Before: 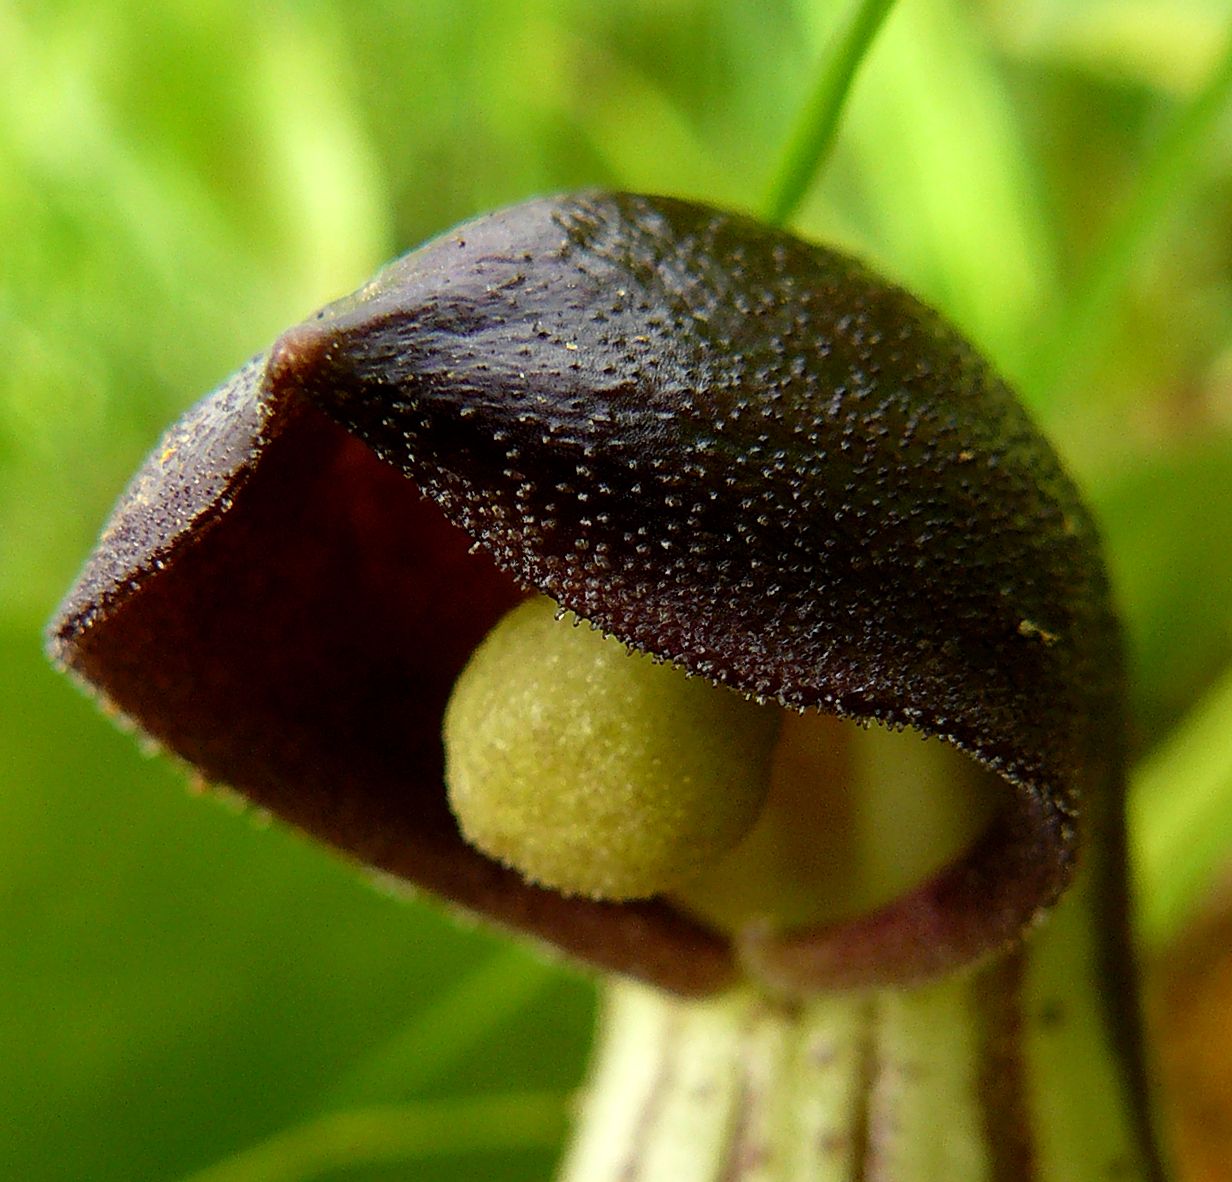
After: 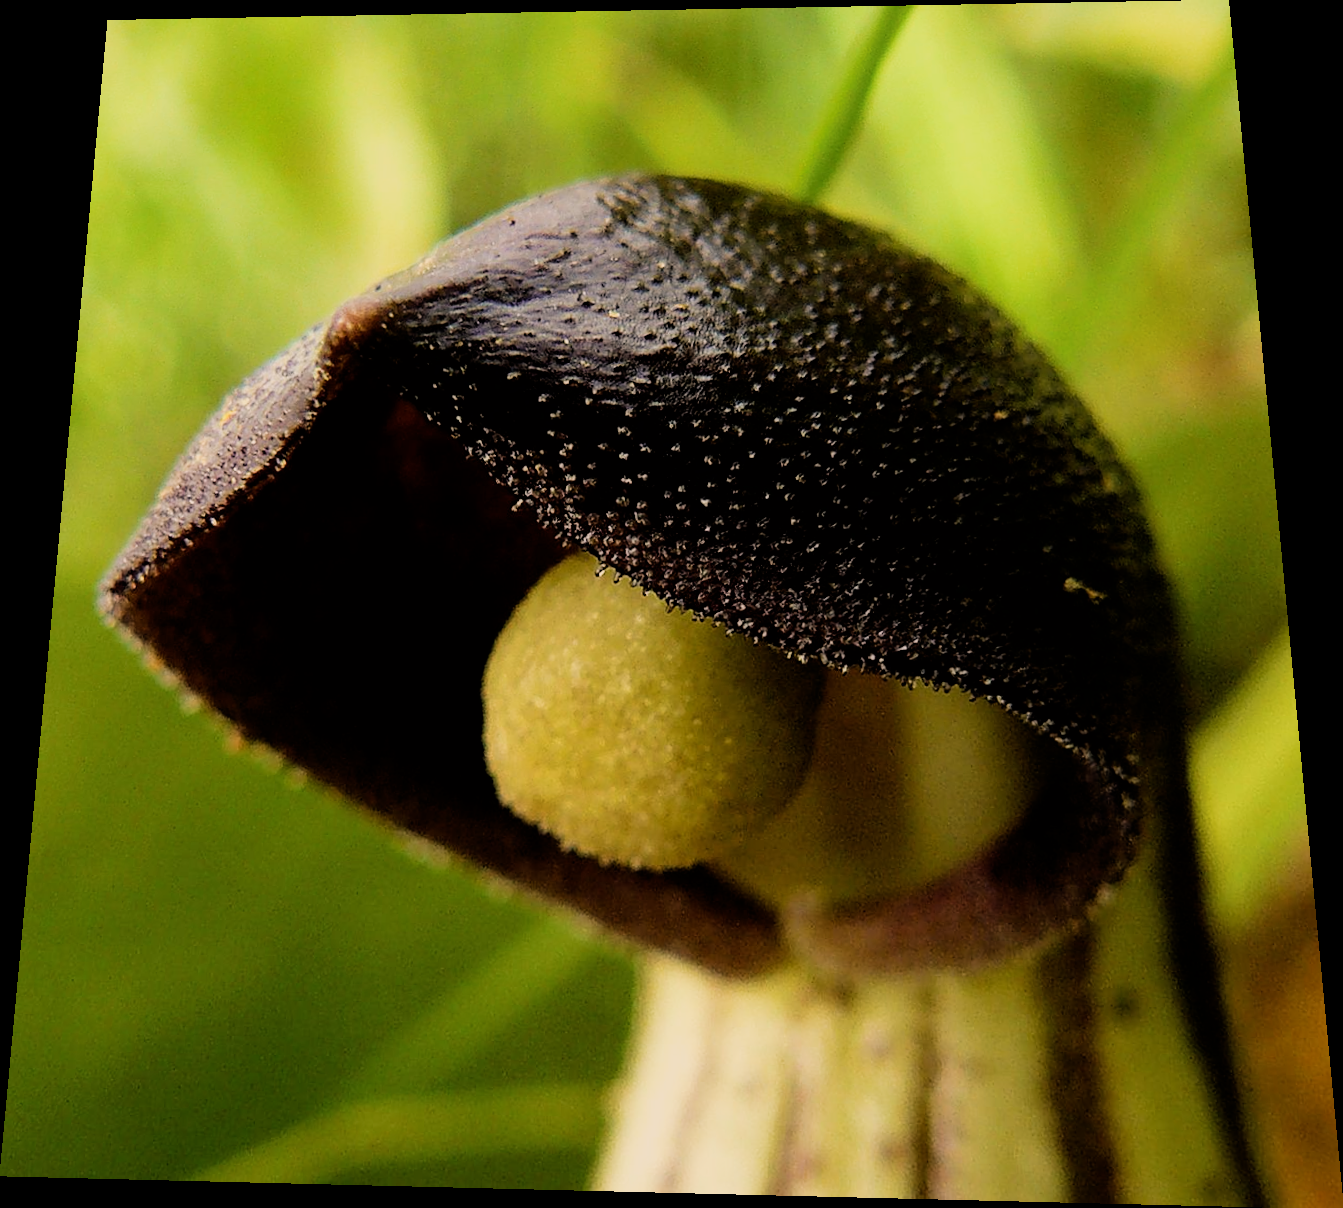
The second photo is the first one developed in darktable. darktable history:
color contrast: green-magenta contrast 0.81
white balance: red 1.127, blue 0.943
filmic rgb: black relative exposure -5 EV, hardness 2.88, contrast 1.2, highlights saturation mix -30%
rotate and perspective: rotation 0.128°, lens shift (vertical) -0.181, lens shift (horizontal) -0.044, shear 0.001, automatic cropping off
